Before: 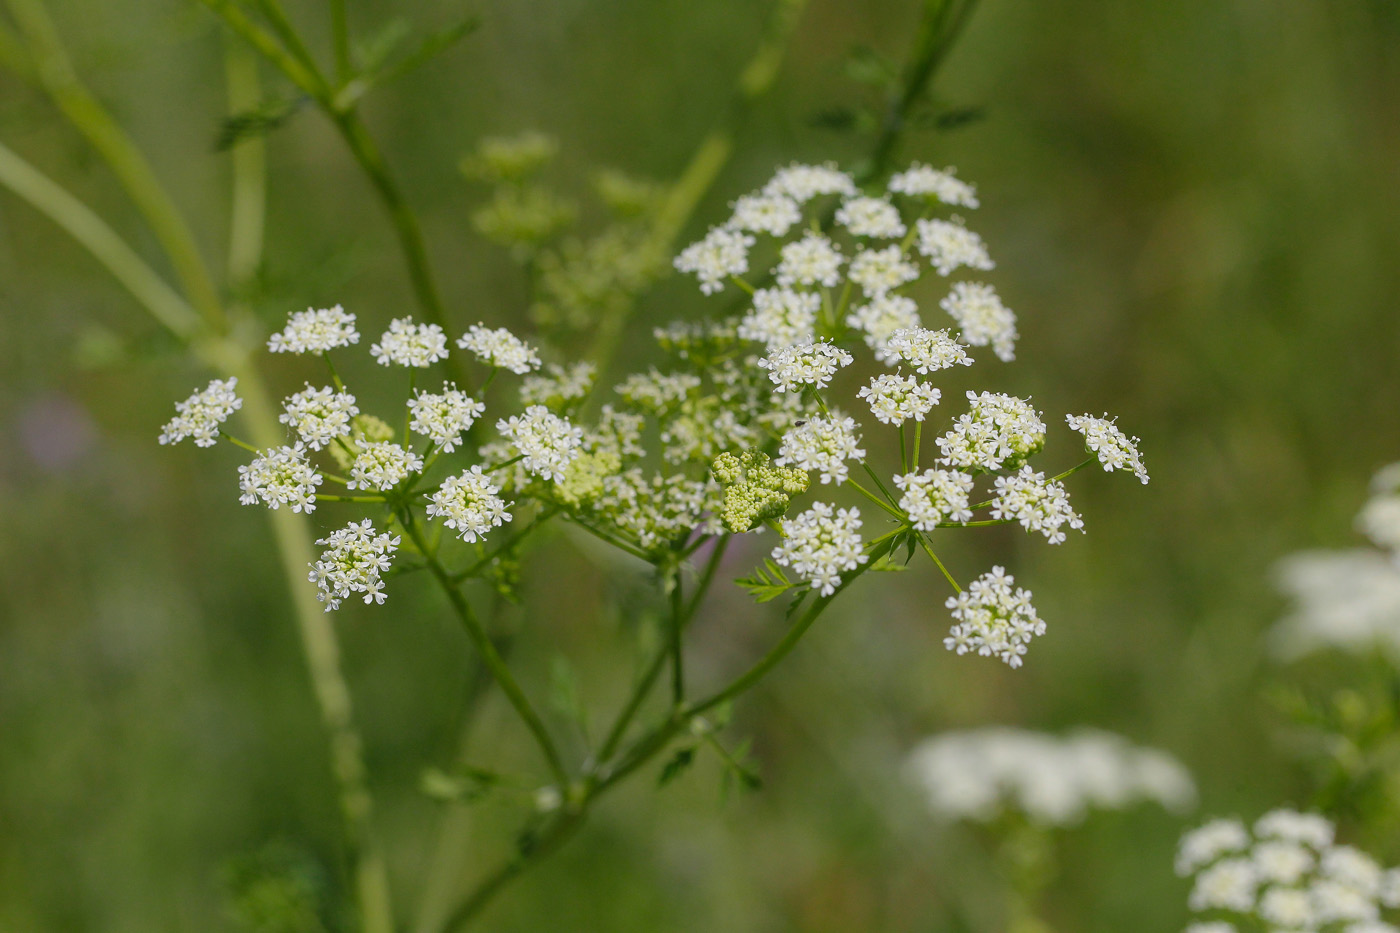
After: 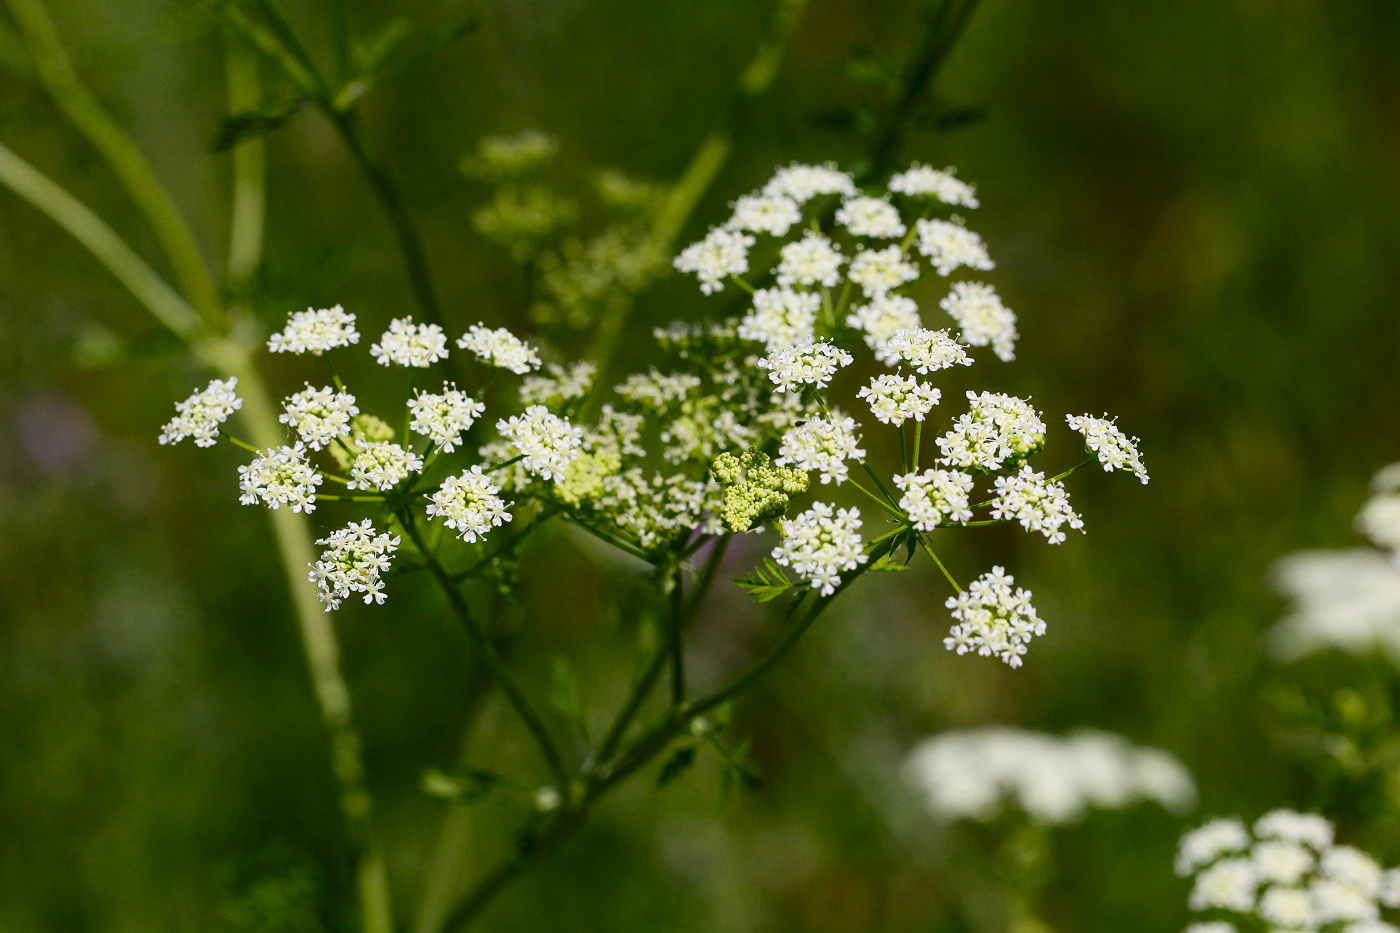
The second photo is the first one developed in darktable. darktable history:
contrast brightness saturation: contrast 0.316, brightness -0.082, saturation 0.167
